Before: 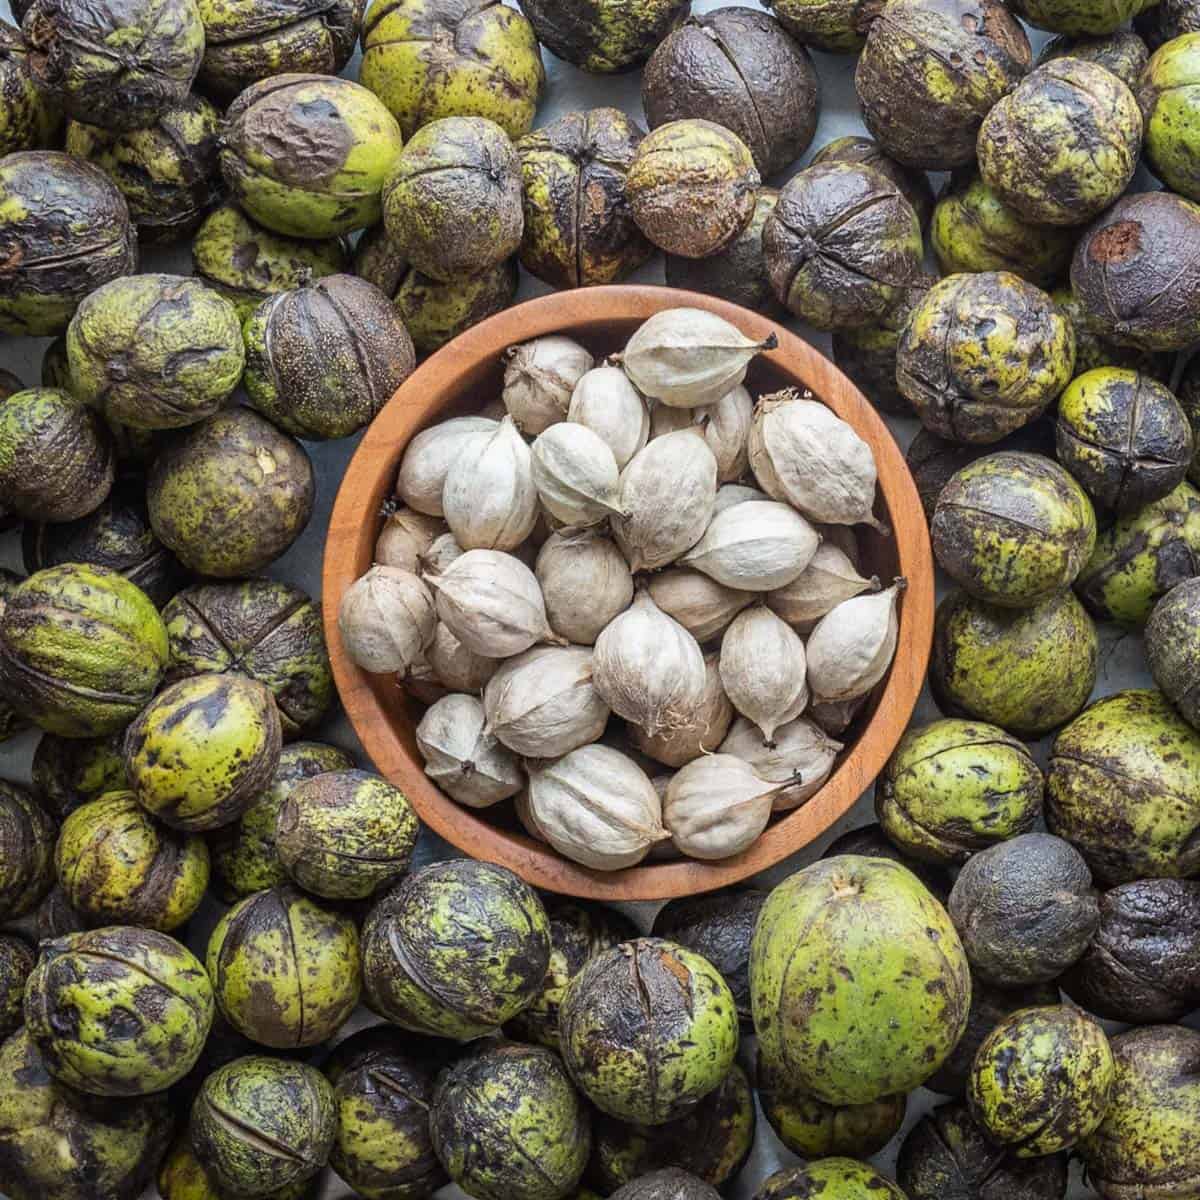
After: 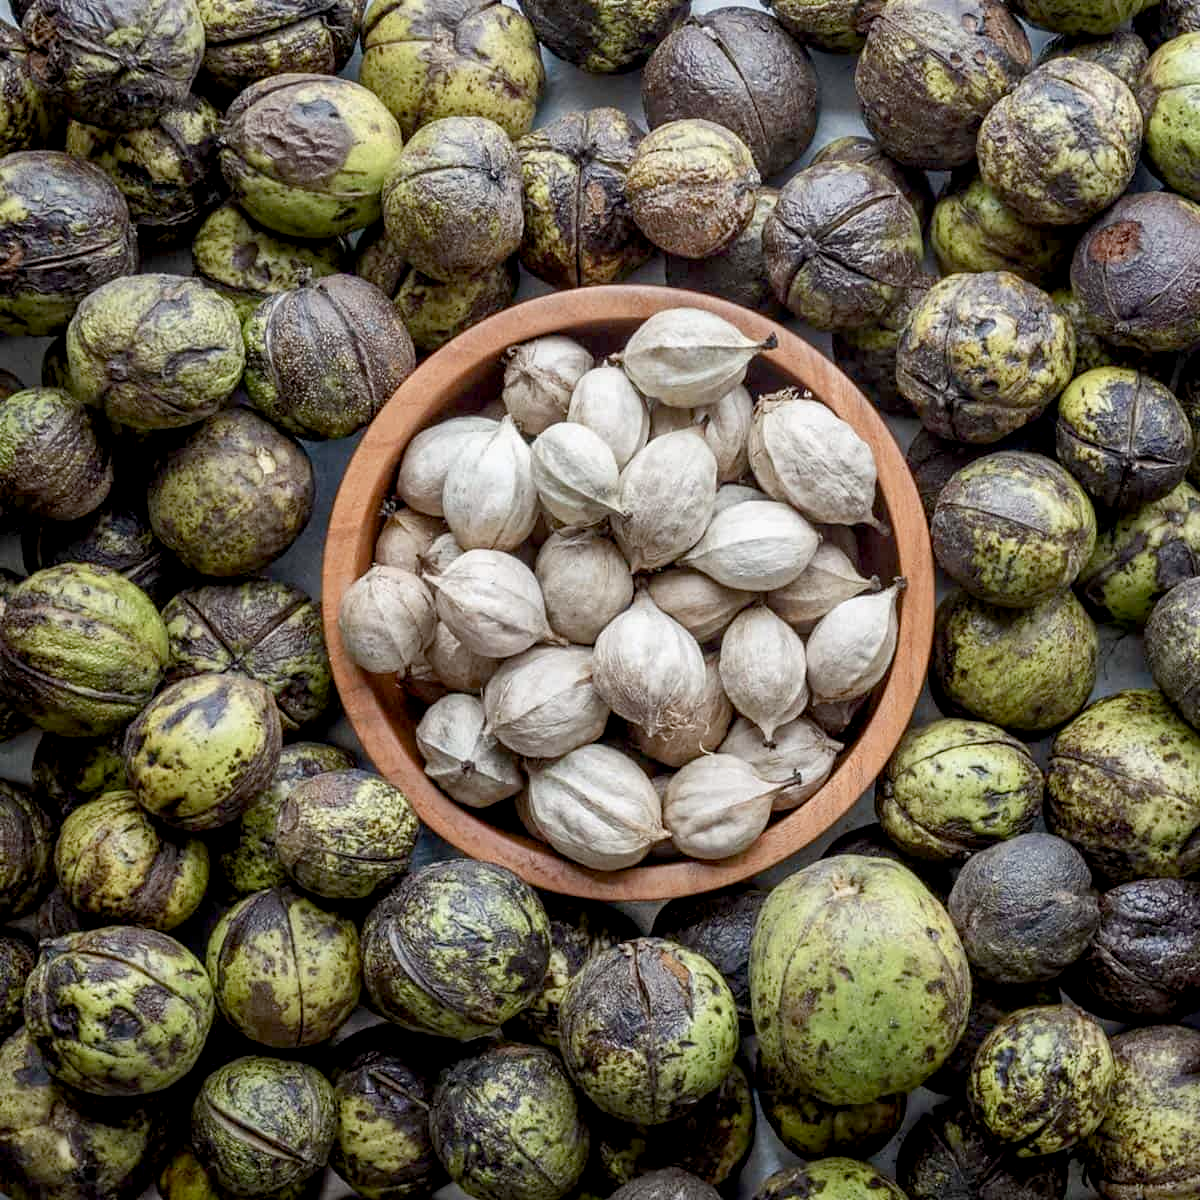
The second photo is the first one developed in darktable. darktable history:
exposure: black level correction 0.01, exposure 0.008 EV, compensate highlight preservation false
color balance rgb: perceptual saturation grading › global saturation -10.358%, perceptual saturation grading › highlights -27.124%, perceptual saturation grading › shadows 21.073%
